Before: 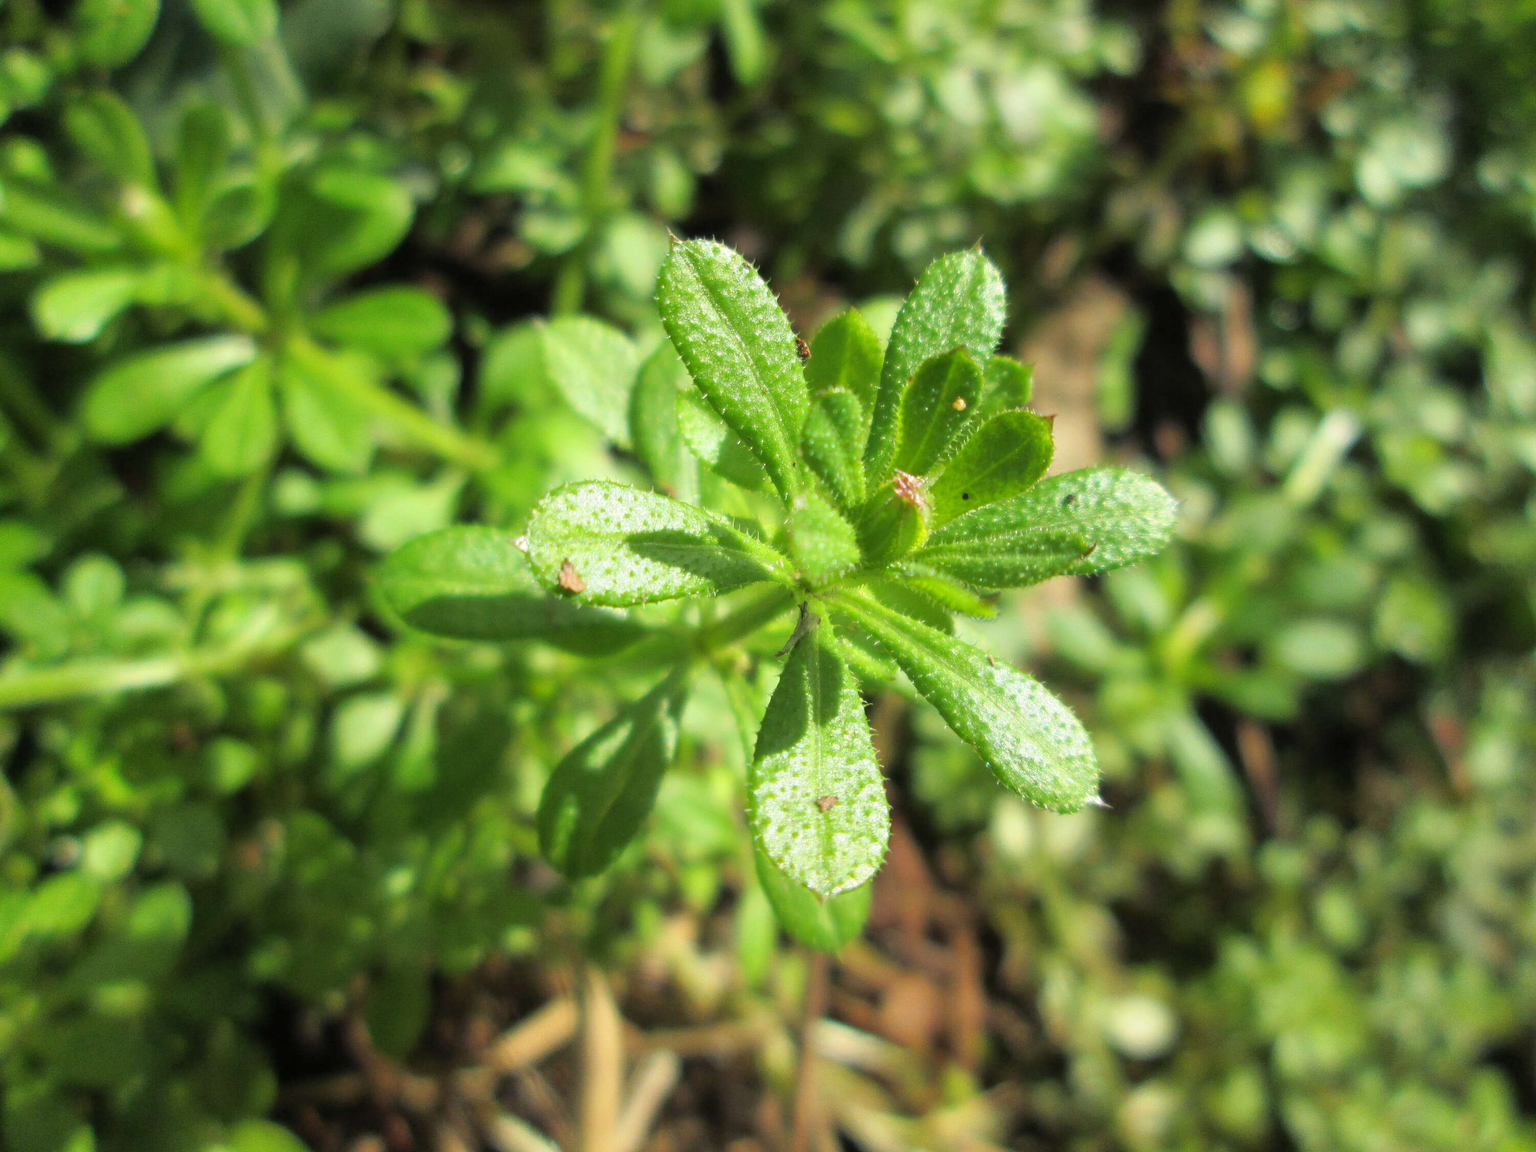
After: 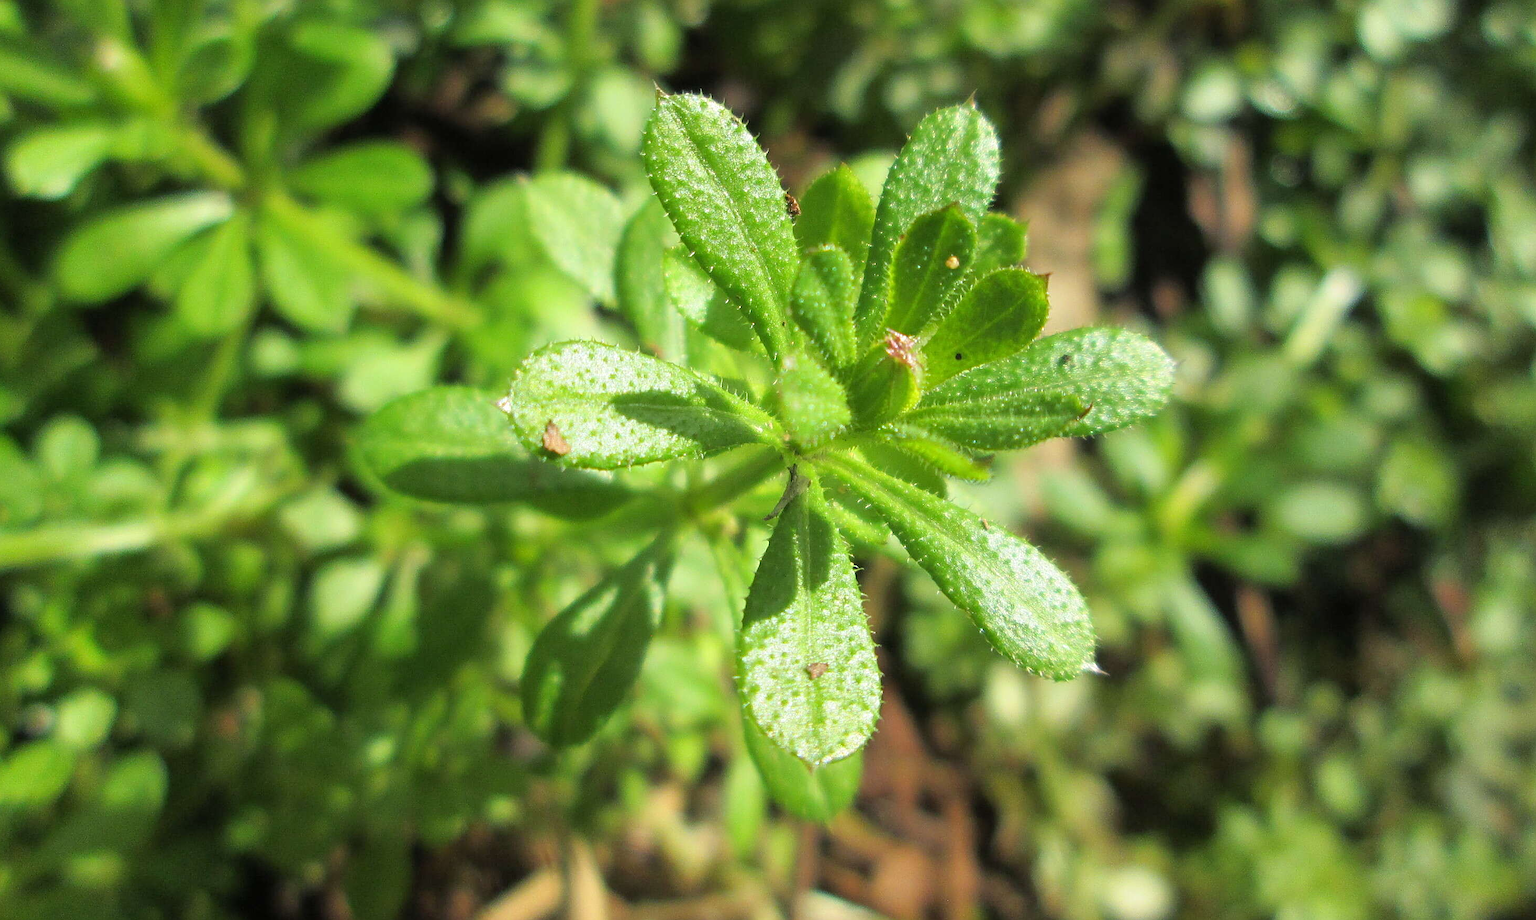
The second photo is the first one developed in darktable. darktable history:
crop and rotate: left 1.891%, top 12.87%, right 0.28%, bottom 8.94%
sharpen: on, module defaults
